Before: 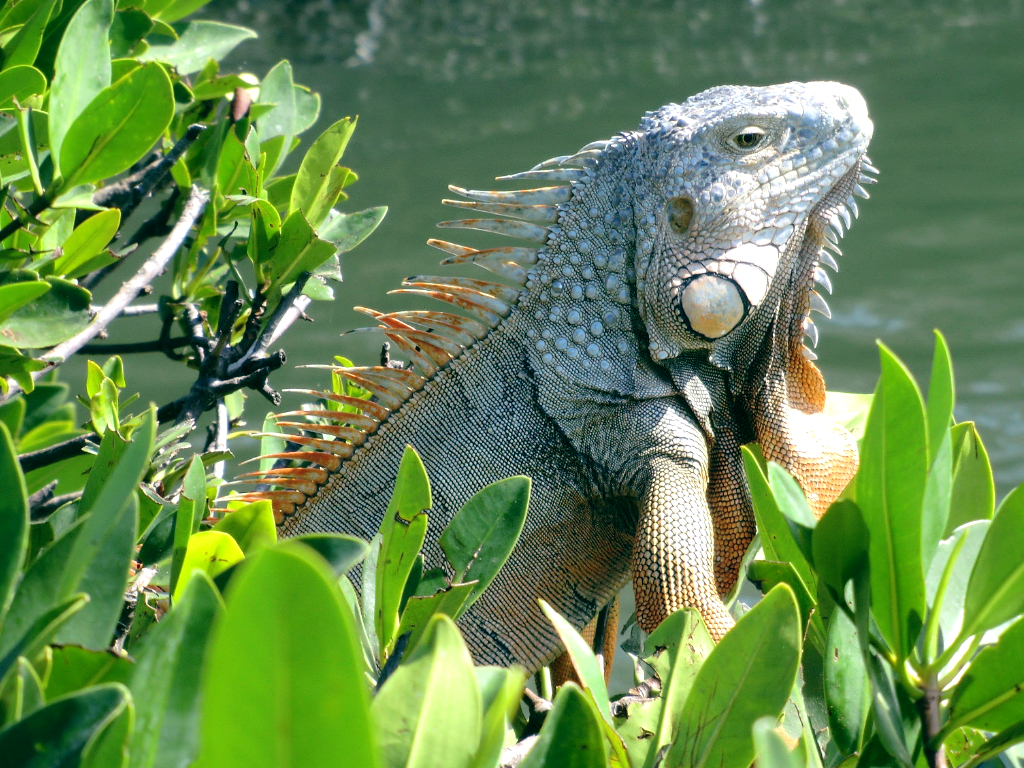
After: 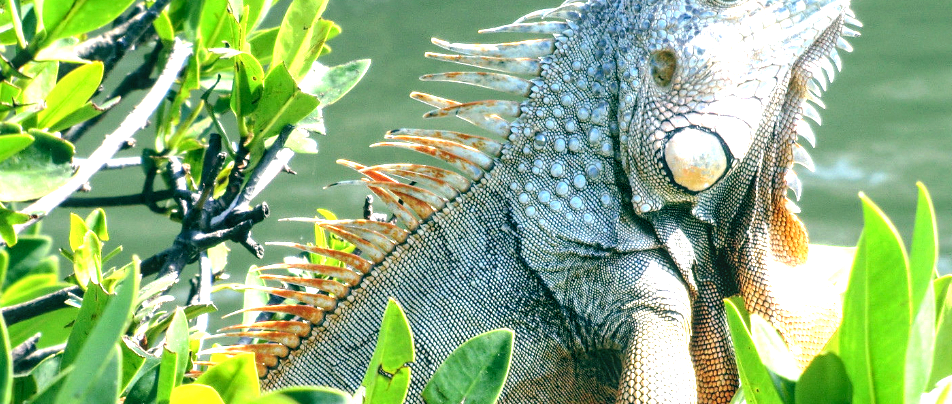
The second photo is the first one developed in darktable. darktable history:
crop: left 1.745%, top 19.159%, right 5.233%, bottom 28.178%
local contrast: detail 130%
exposure: black level correction 0, exposure 1.107 EV, compensate highlight preservation false
